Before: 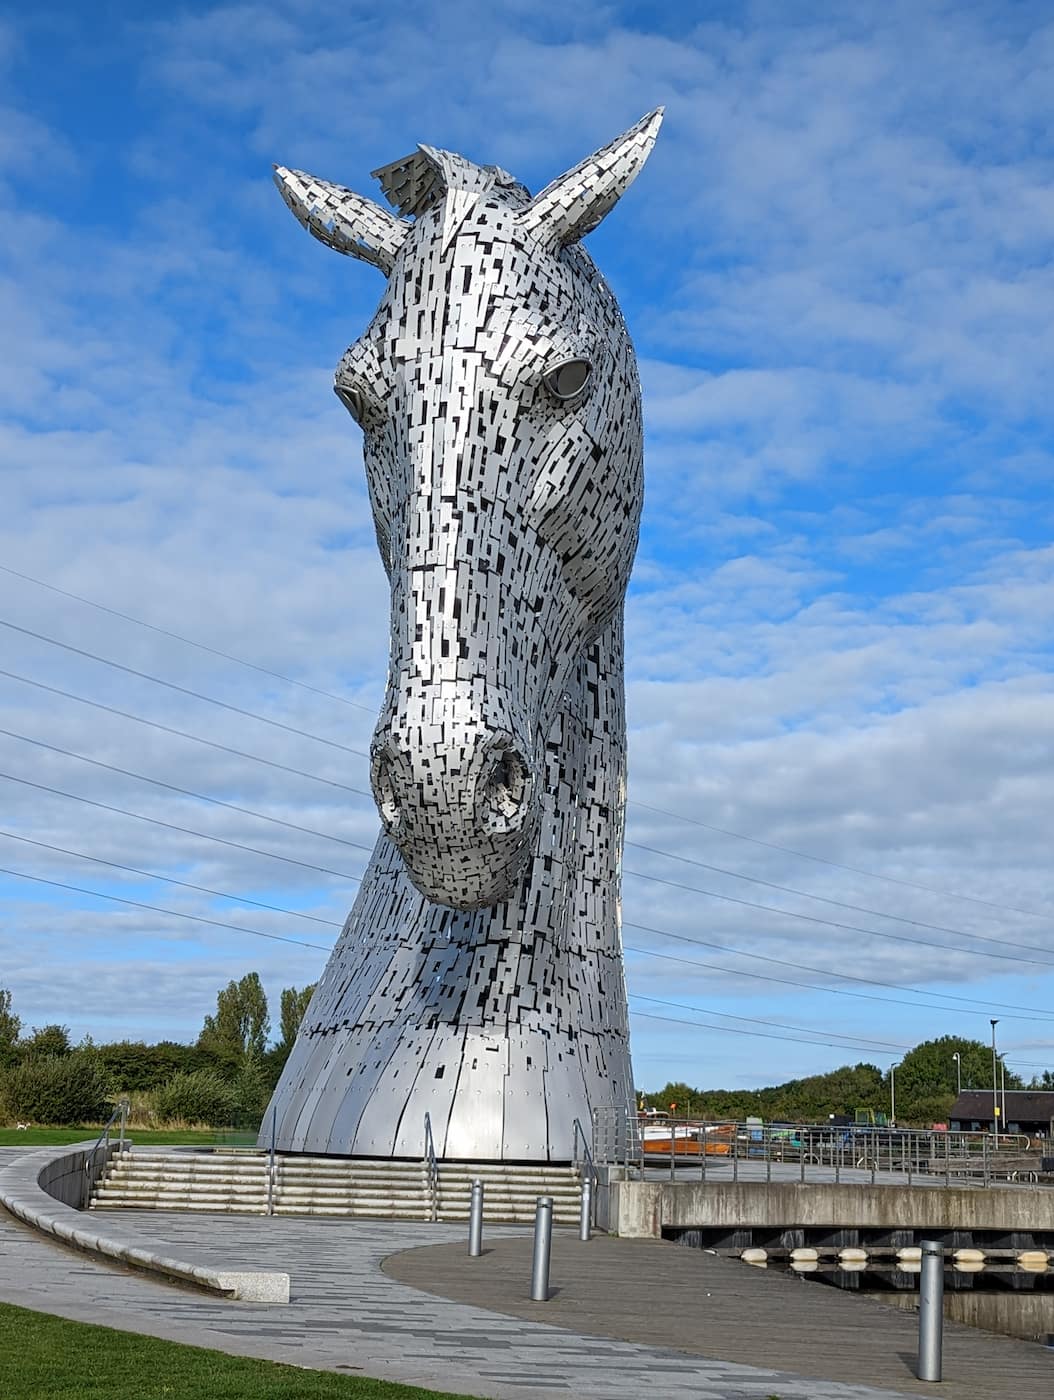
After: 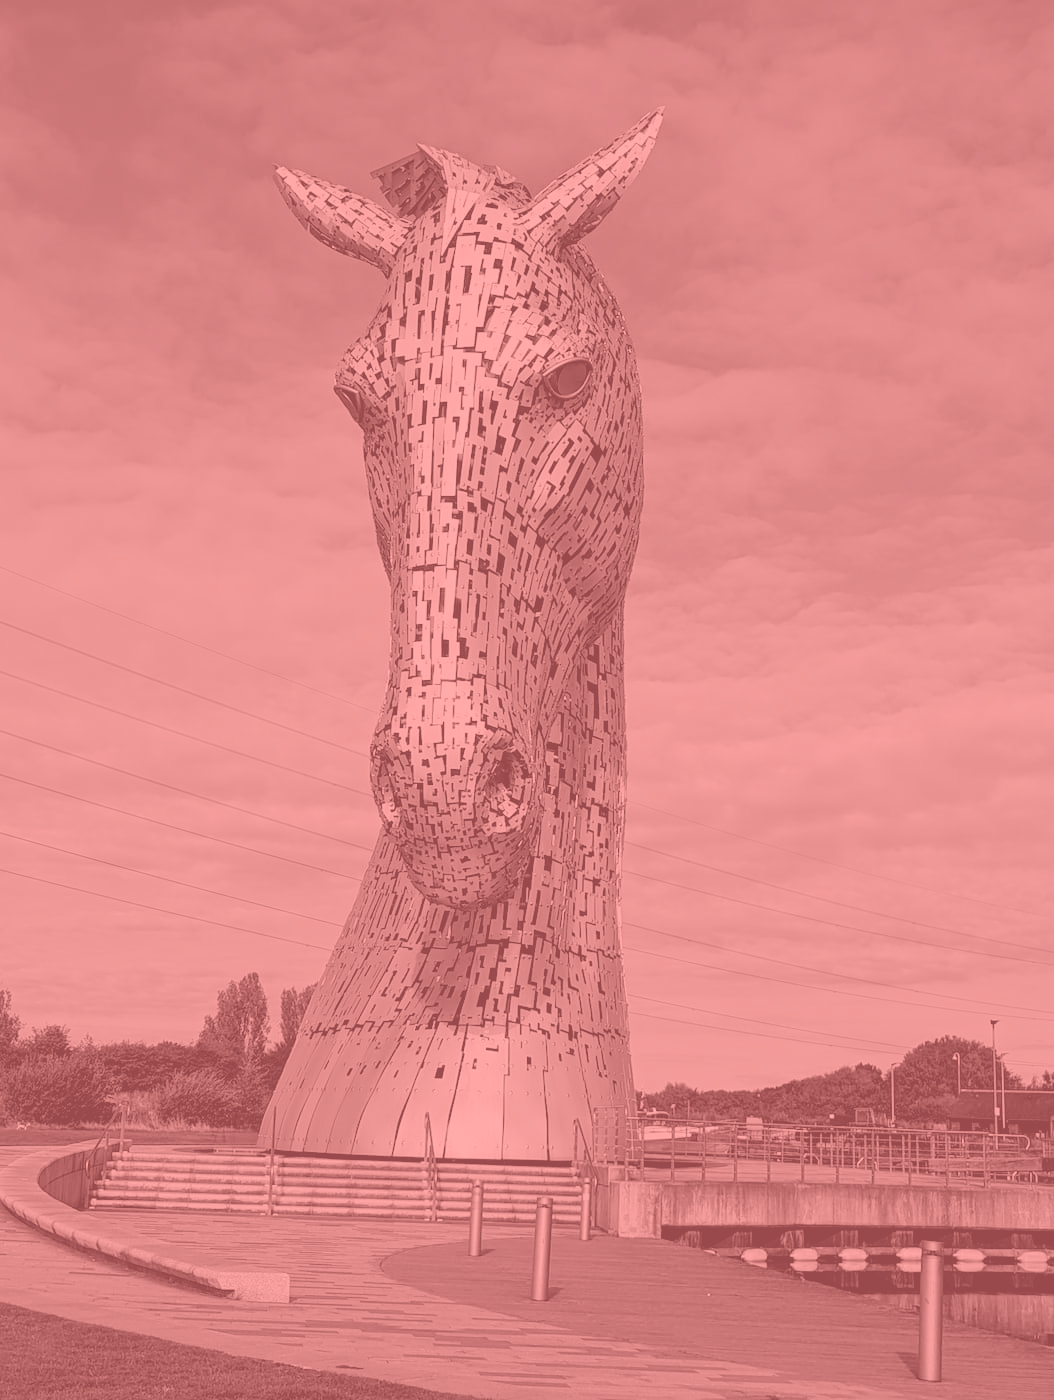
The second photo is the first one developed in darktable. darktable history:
colorize: saturation 51%, source mix 50.67%, lightness 50.67%
filmic rgb: middle gray luminance 30%, black relative exposure -9 EV, white relative exposure 7 EV, threshold 6 EV, target black luminance 0%, hardness 2.94, latitude 2.04%, contrast 0.963, highlights saturation mix 5%, shadows ↔ highlights balance 12.16%, add noise in highlights 0, preserve chrominance no, color science v3 (2019), use custom middle-gray values true, iterations of high-quality reconstruction 0, contrast in highlights soft, enable highlight reconstruction true
